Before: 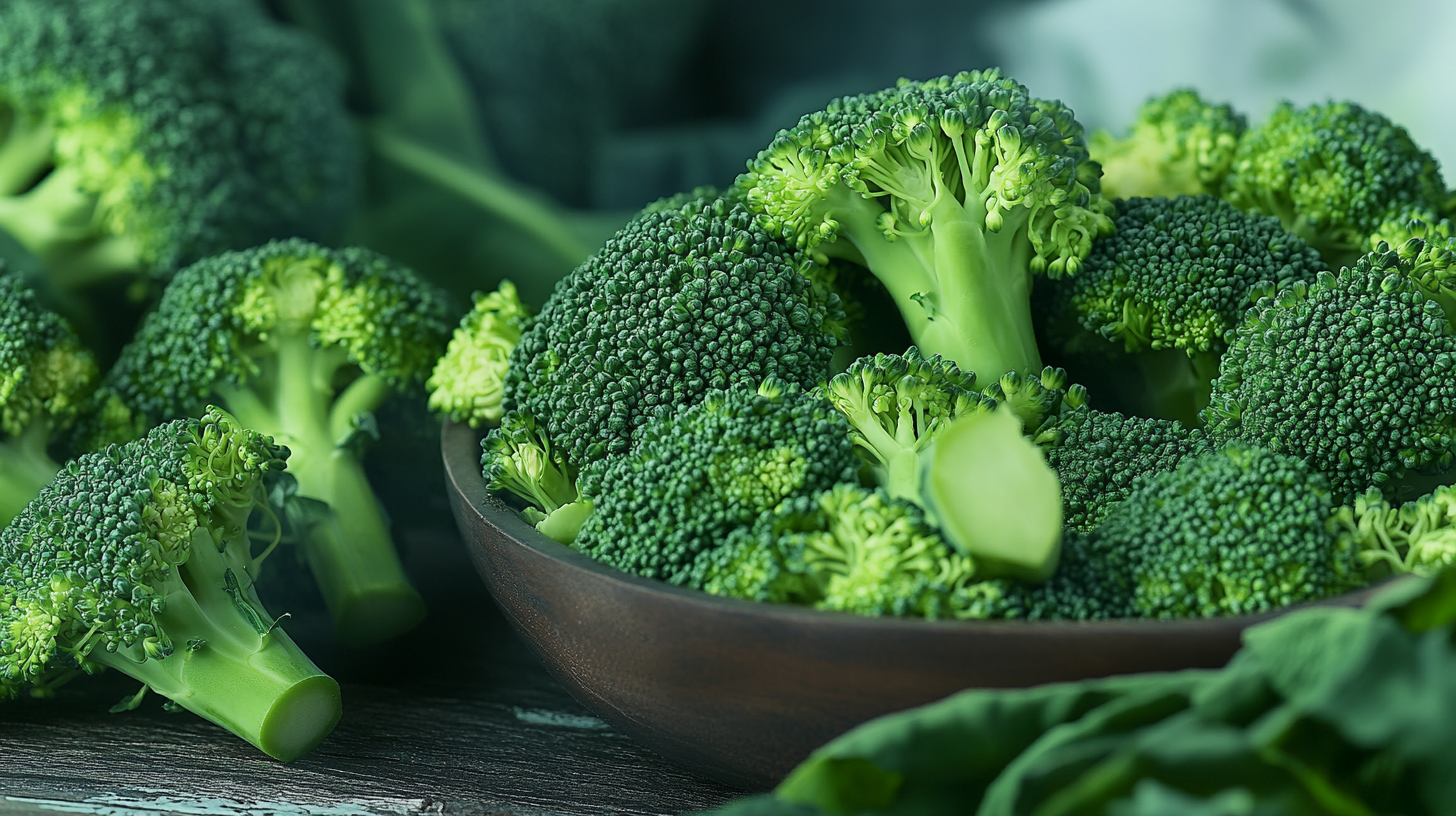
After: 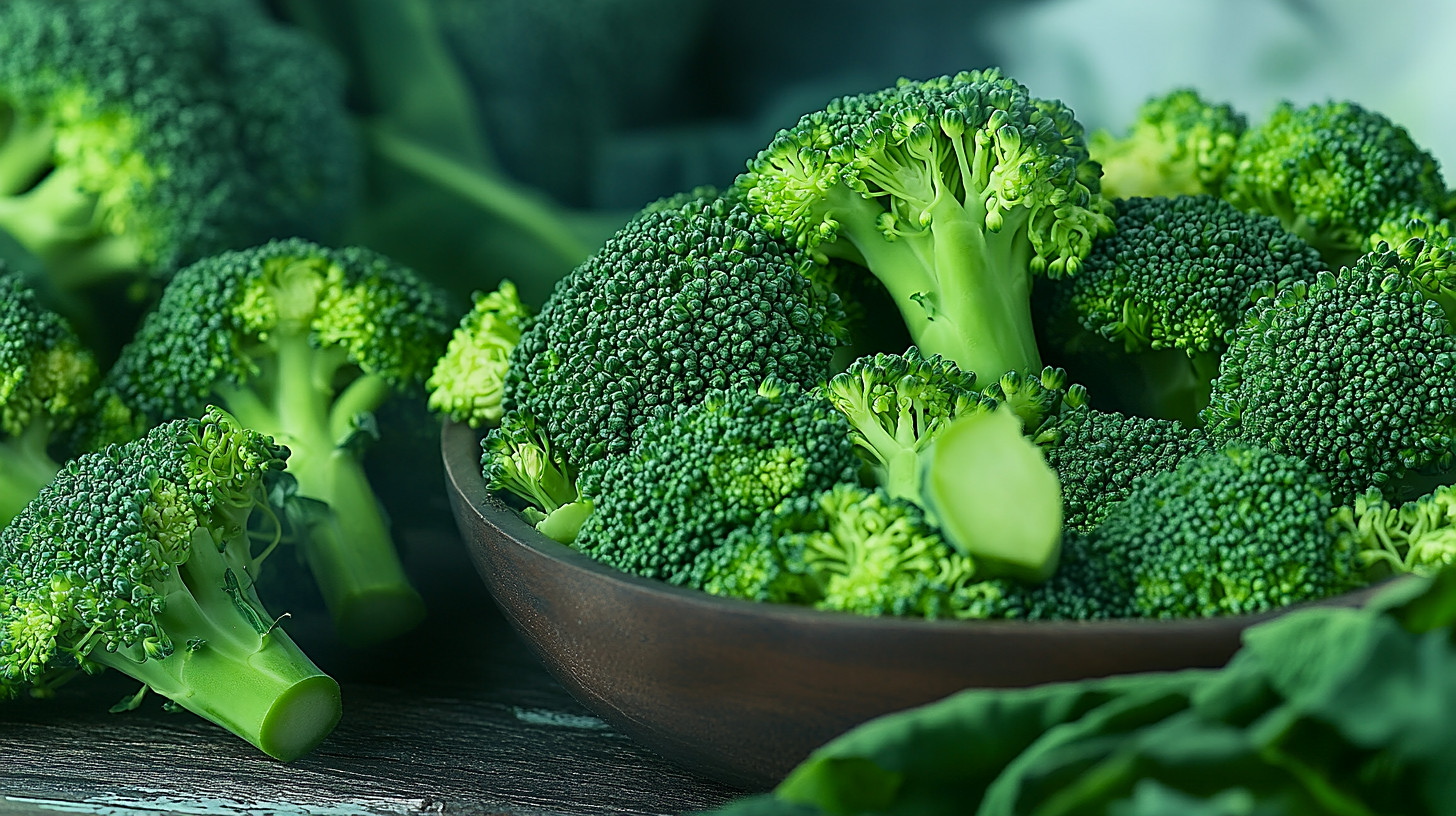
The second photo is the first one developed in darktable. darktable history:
contrast brightness saturation: contrast 0.04, saturation 0.16
sharpen: on, module defaults
